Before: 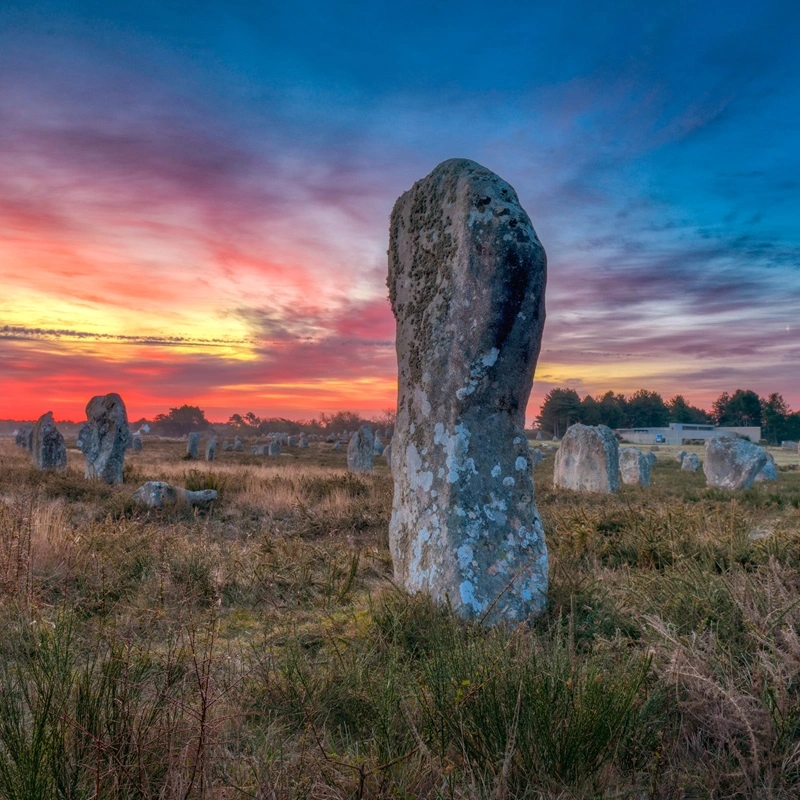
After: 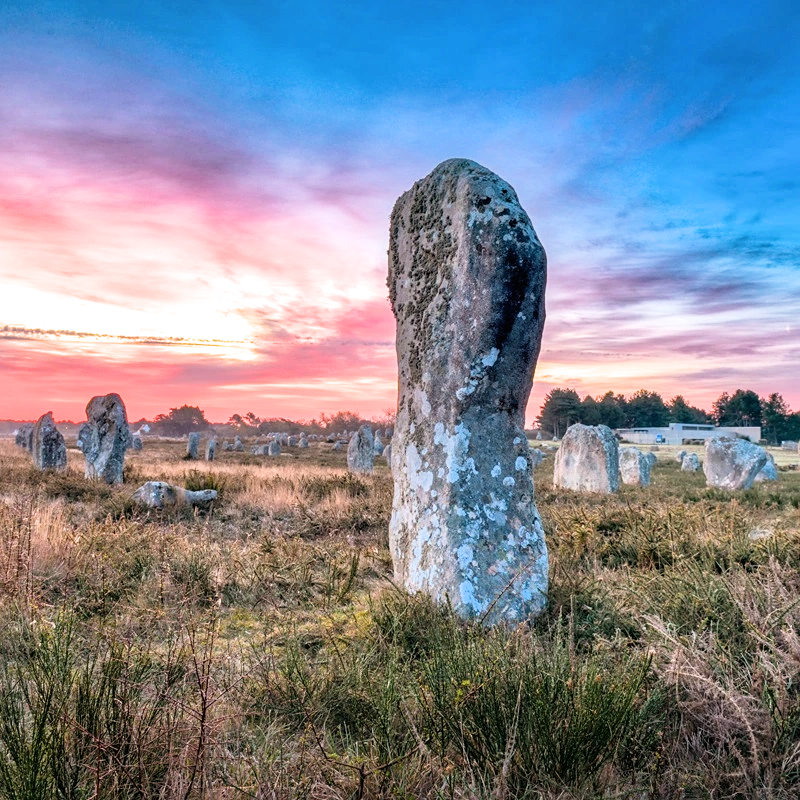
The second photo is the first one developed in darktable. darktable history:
filmic rgb: black relative exposure -8.04 EV, white relative exposure 3.01 EV, hardness 5.39, contrast 1.266
exposure: black level correction 0, exposure 1.2 EV, compensate highlight preservation false
sharpen: amount 0.216
